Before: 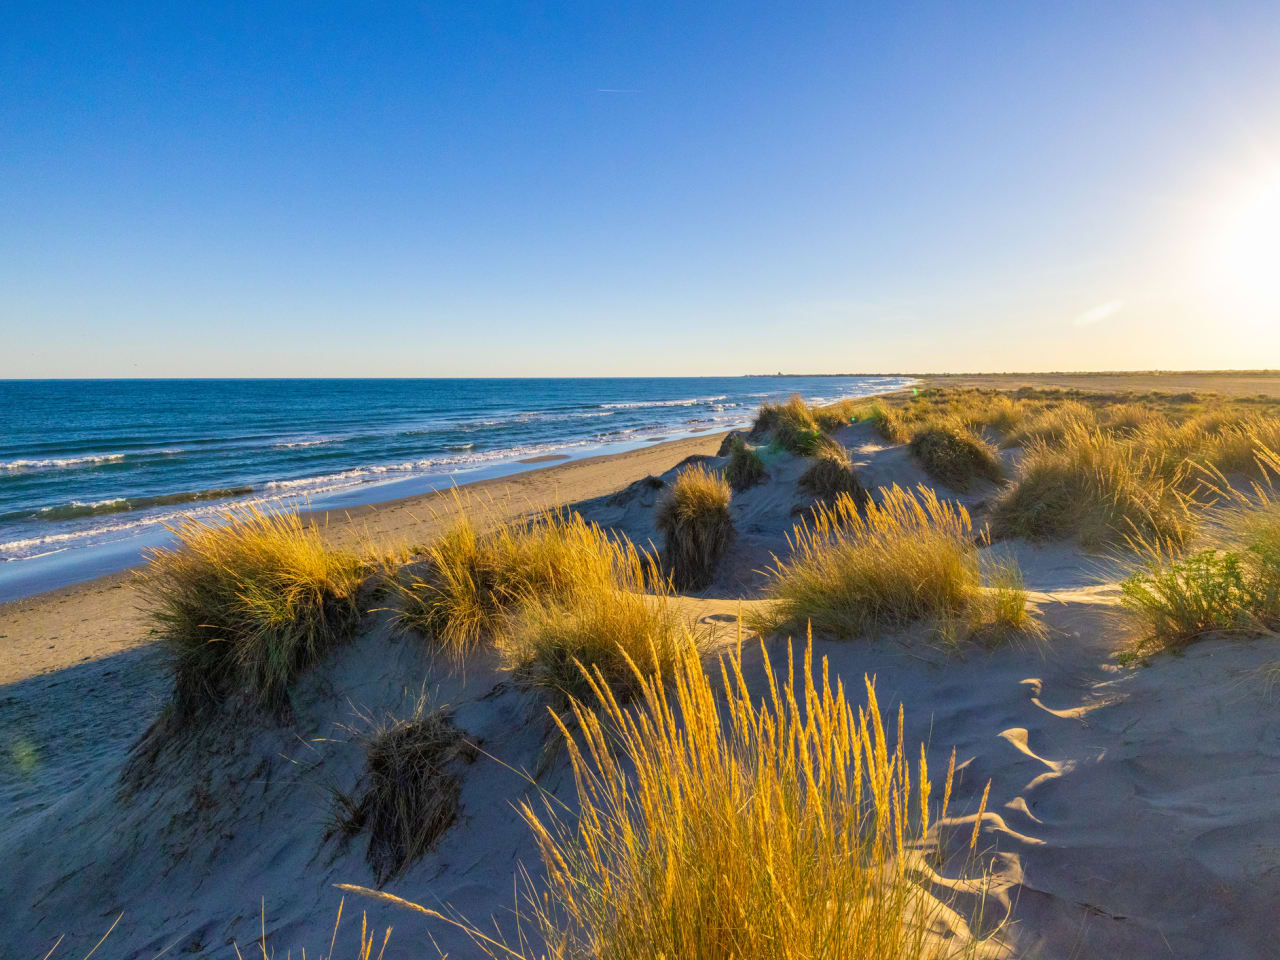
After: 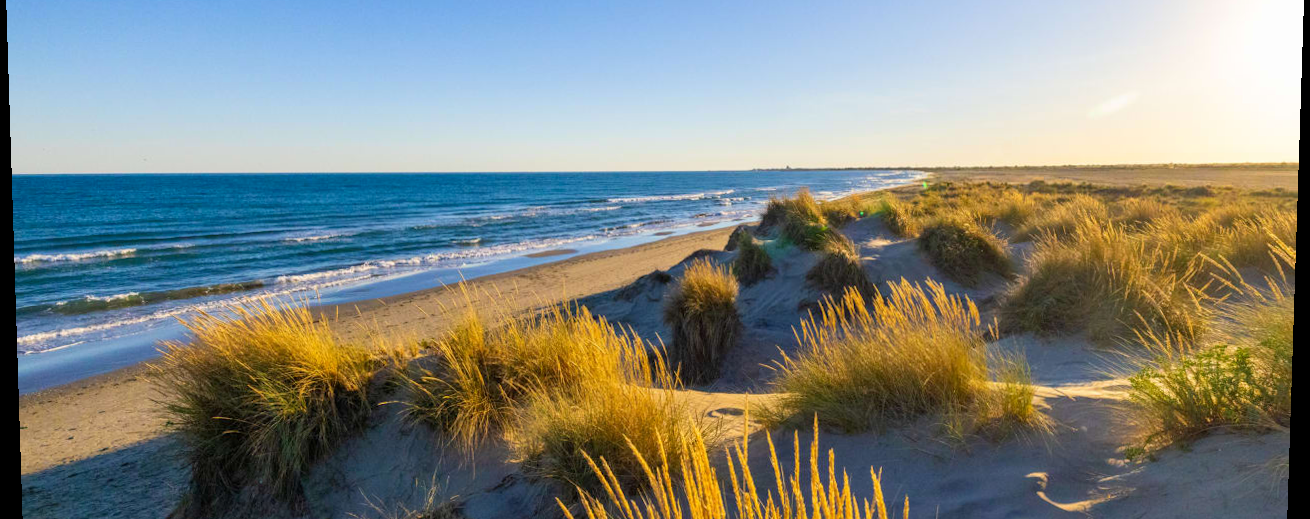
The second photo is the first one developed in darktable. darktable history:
contrast brightness saturation: contrast 0.08, saturation 0.02
crop and rotate: top 23.043%, bottom 23.437%
rotate and perspective: lens shift (vertical) 0.048, lens shift (horizontal) -0.024, automatic cropping off
